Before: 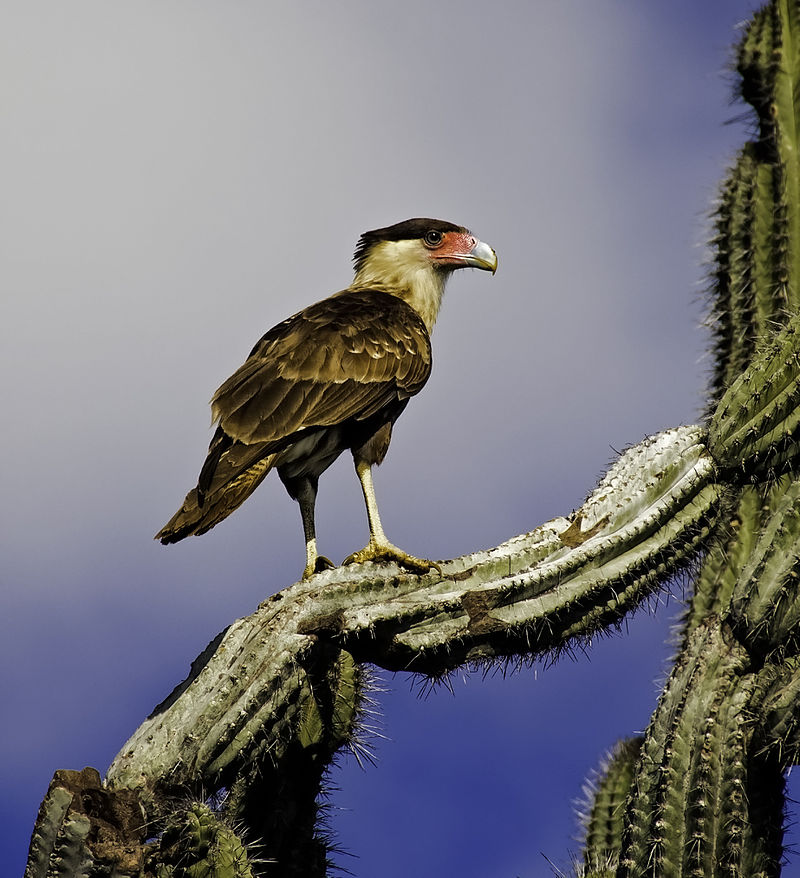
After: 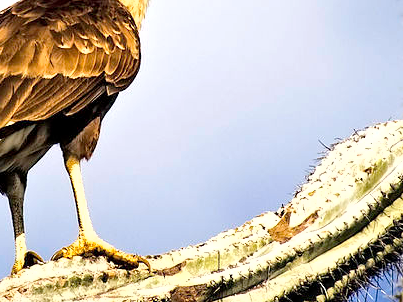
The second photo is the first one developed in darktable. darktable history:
exposure: exposure 0.715 EV, compensate exposure bias true, compensate highlight preservation false
shadows and highlights: radius 113.47, shadows 51.29, white point adjustment 8.98, highlights -4.78, soften with gaussian
crop: left 36.45%, top 34.795%, right 13.151%, bottom 30.775%
tone equalizer: edges refinement/feathering 500, mask exposure compensation -1.57 EV, preserve details no
